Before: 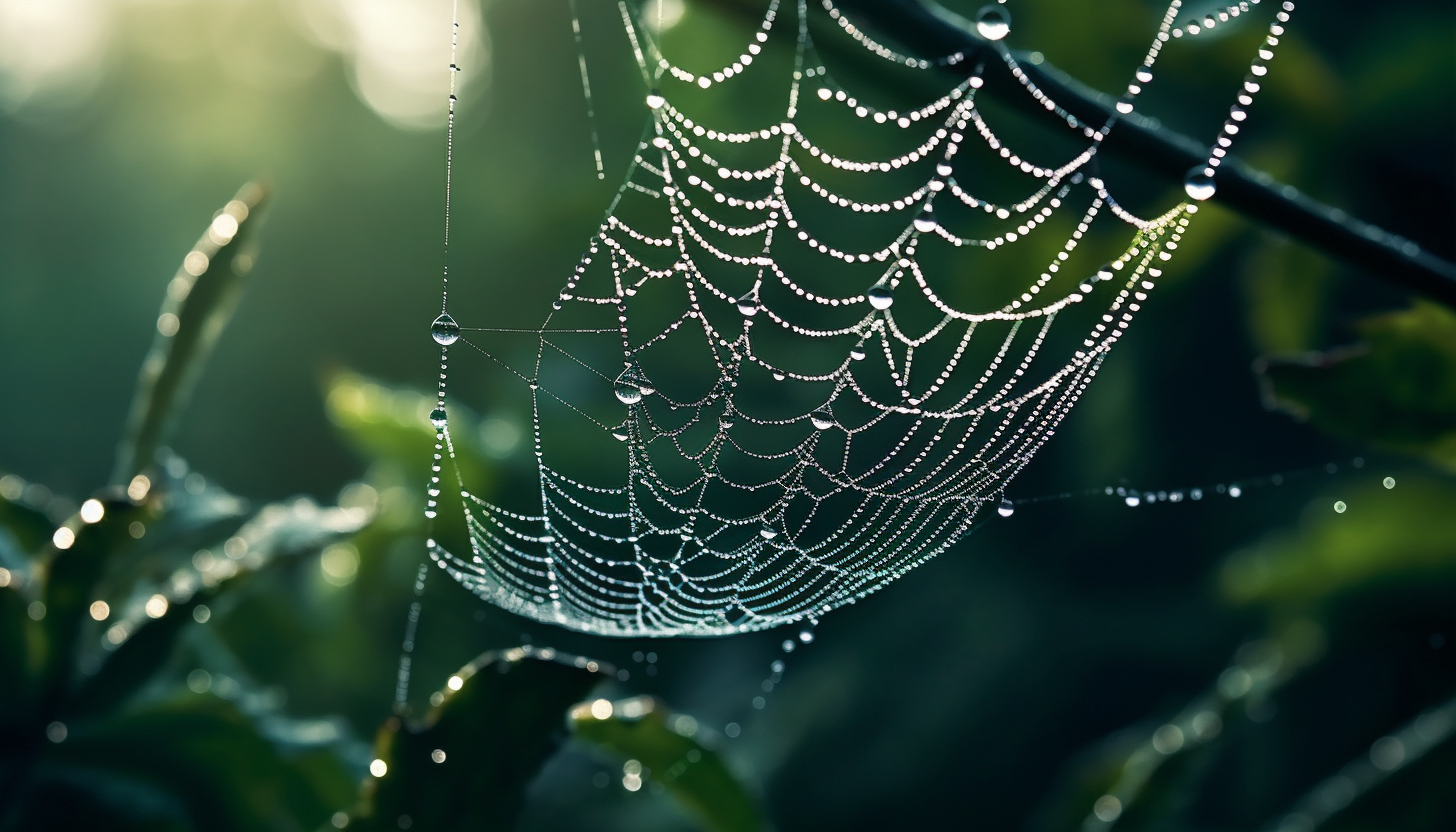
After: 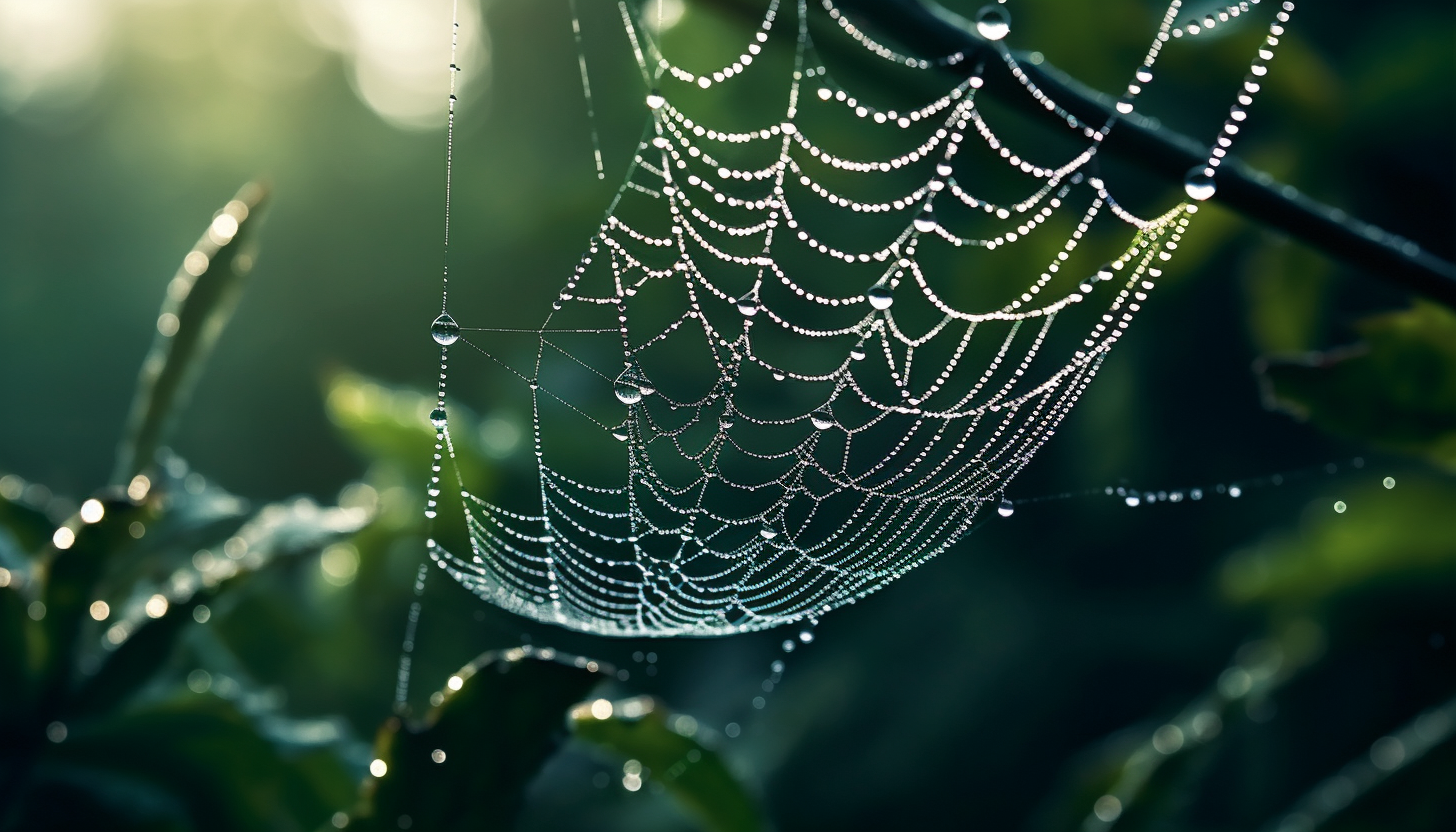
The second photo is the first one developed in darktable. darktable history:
tone equalizer: on, module defaults
contrast brightness saturation: contrast 0.07
